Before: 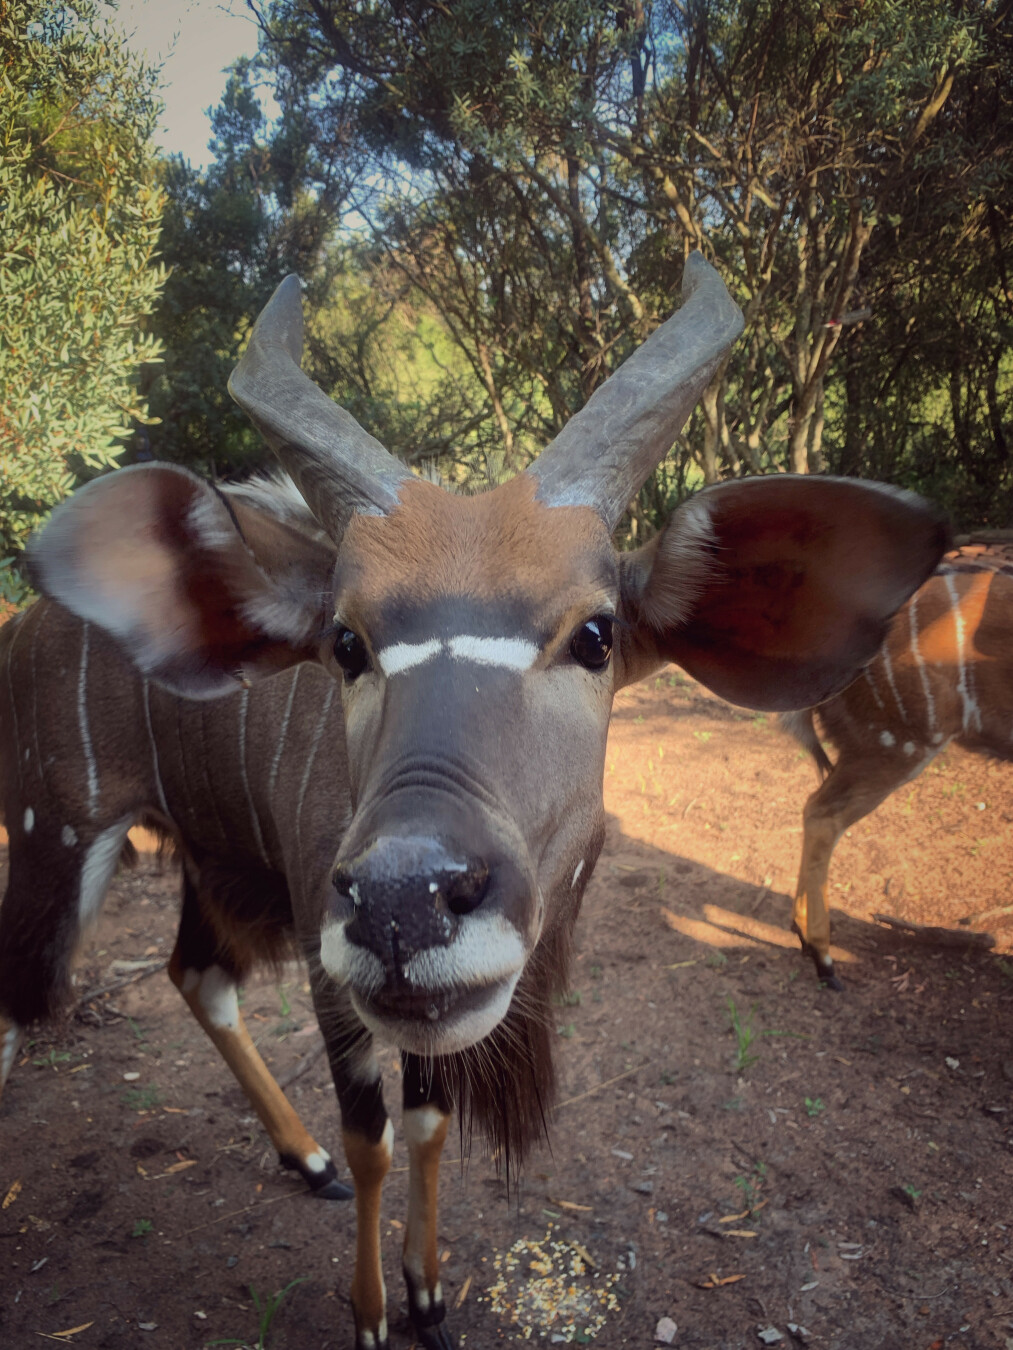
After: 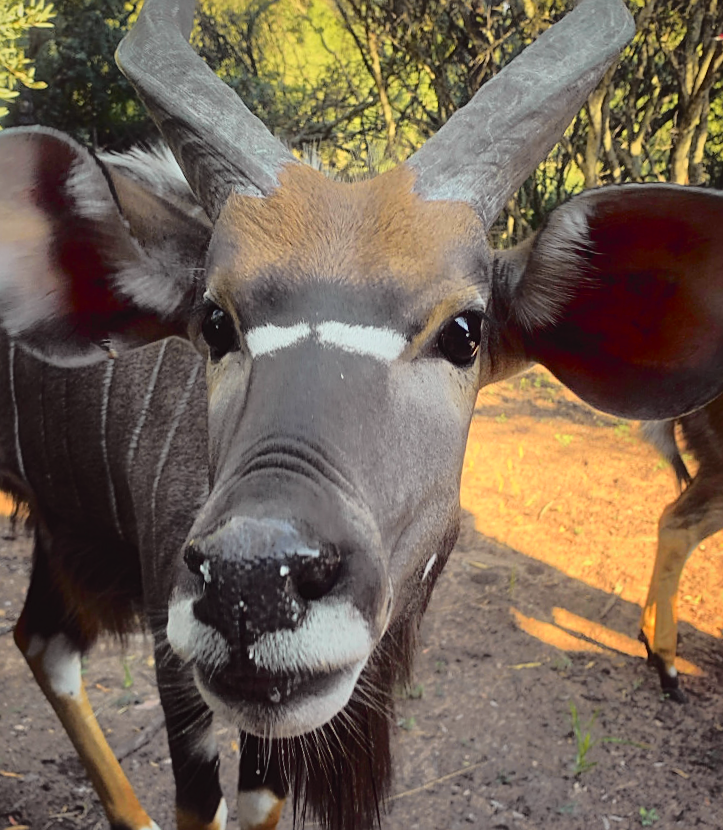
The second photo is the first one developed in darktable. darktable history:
crop and rotate: angle -4.11°, left 9.906%, top 20.59%, right 12.05%, bottom 12.144%
sharpen: on, module defaults
shadows and highlights: shadows 20.82, highlights -80.89, soften with gaussian
tone curve: curves: ch0 [(0, 0.029) (0.168, 0.142) (0.359, 0.44) (0.469, 0.544) (0.634, 0.722) (0.858, 0.903) (1, 0.968)]; ch1 [(0, 0) (0.437, 0.453) (0.472, 0.47) (0.502, 0.502) (0.54, 0.534) (0.57, 0.592) (0.618, 0.66) (0.699, 0.749) (0.859, 0.919) (1, 1)]; ch2 [(0, 0) (0.33, 0.301) (0.421, 0.443) (0.476, 0.498) (0.505, 0.503) (0.547, 0.557) (0.586, 0.634) (0.608, 0.676) (1, 1)], color space Lab, independent channels, preserve colors none
